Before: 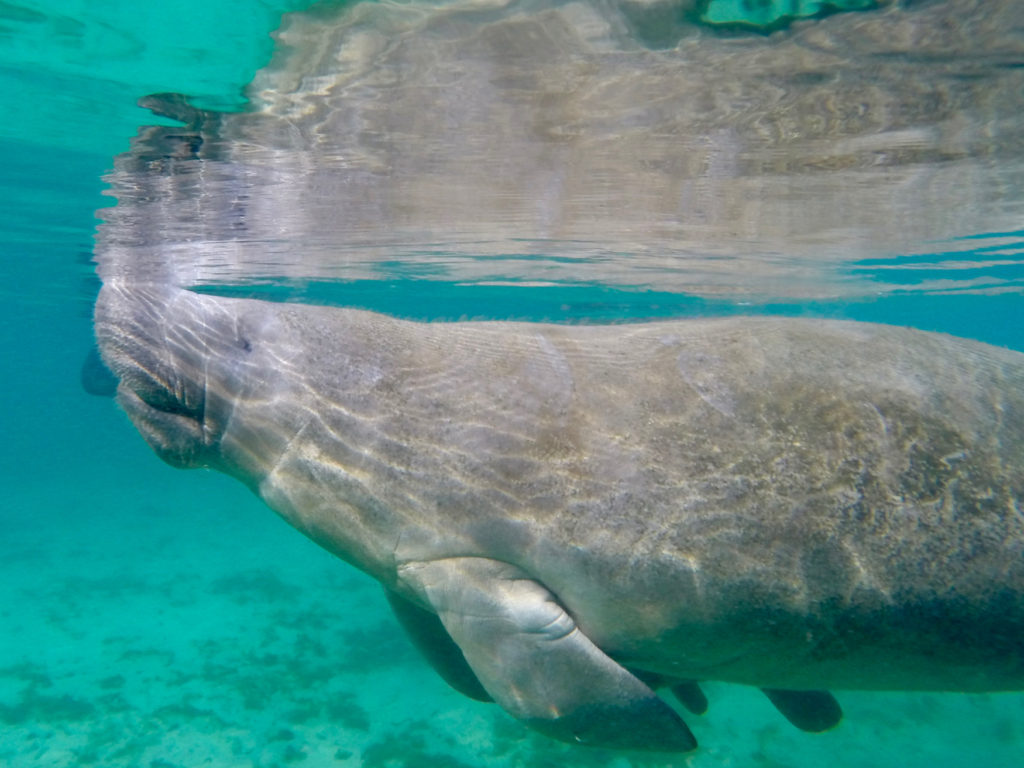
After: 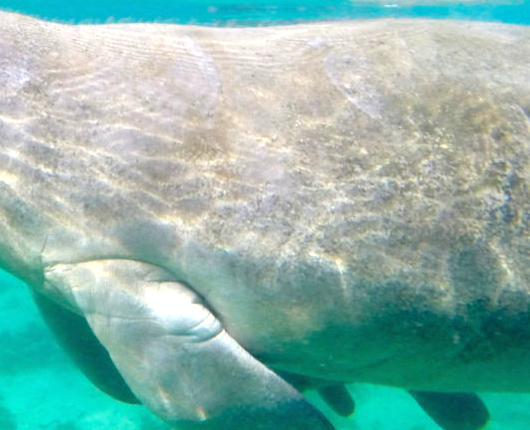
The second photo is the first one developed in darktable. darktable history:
crop: left 34.479%, top 38.822%, right 13.718%, bottom 5.172%
exposure: black level correction 0, exposure 1 EV, compensate exposure bias true, compensate highlight preservation false
